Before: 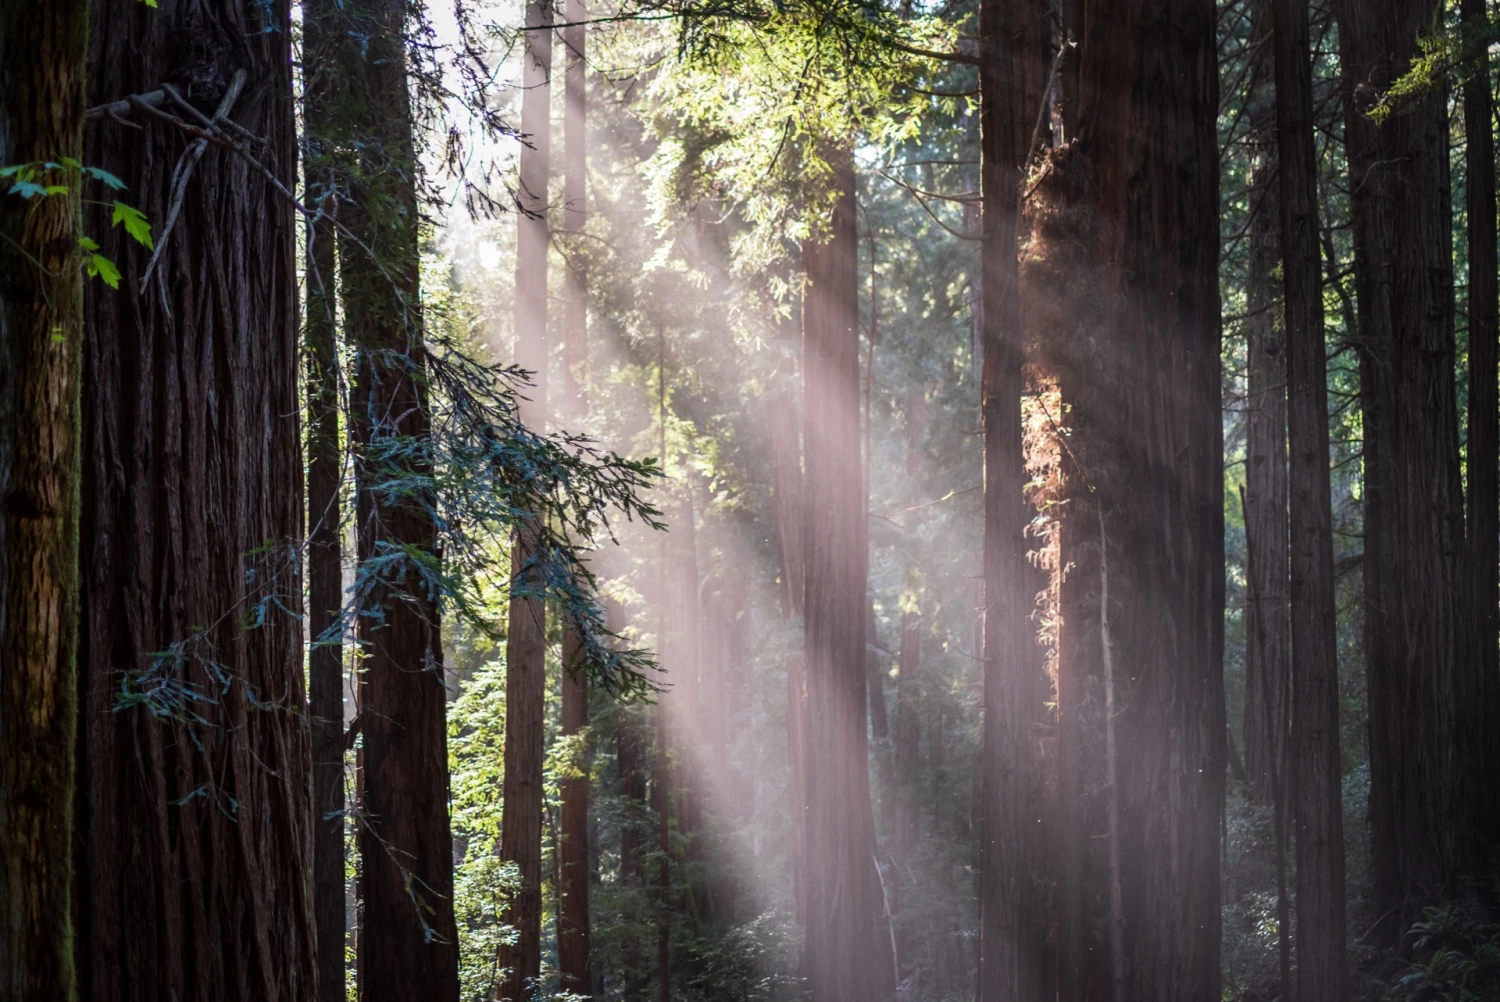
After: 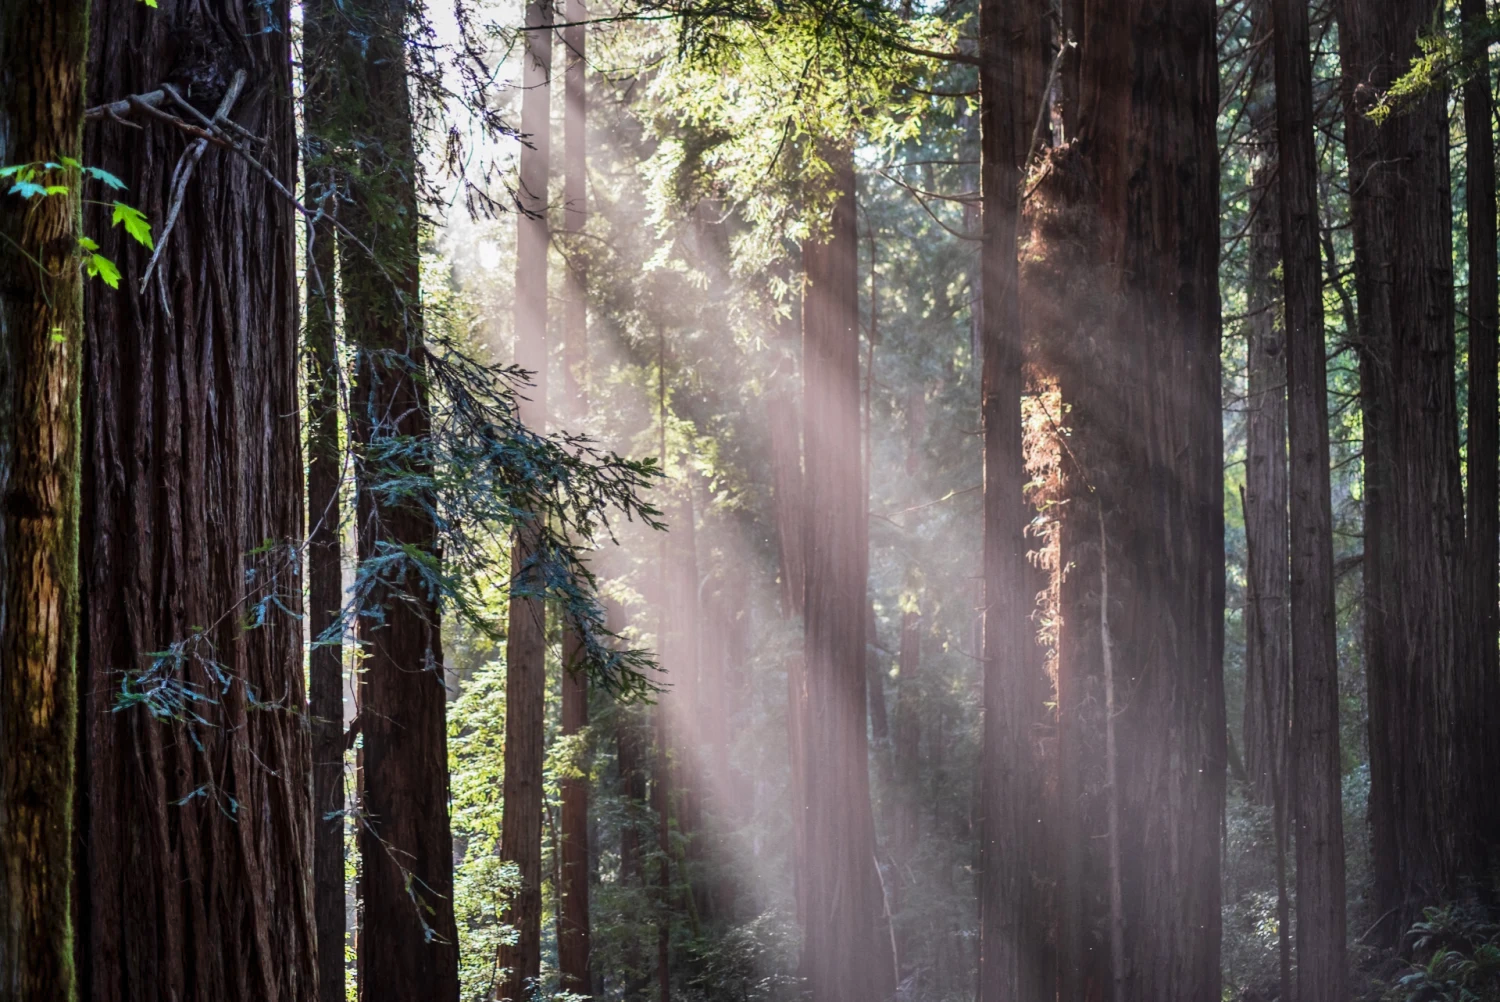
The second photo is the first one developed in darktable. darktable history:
shadows and highlights: low approximation 0.01, soften with gaussian
exposure: exposure -0.055 EV, compensate highlight preservation false
